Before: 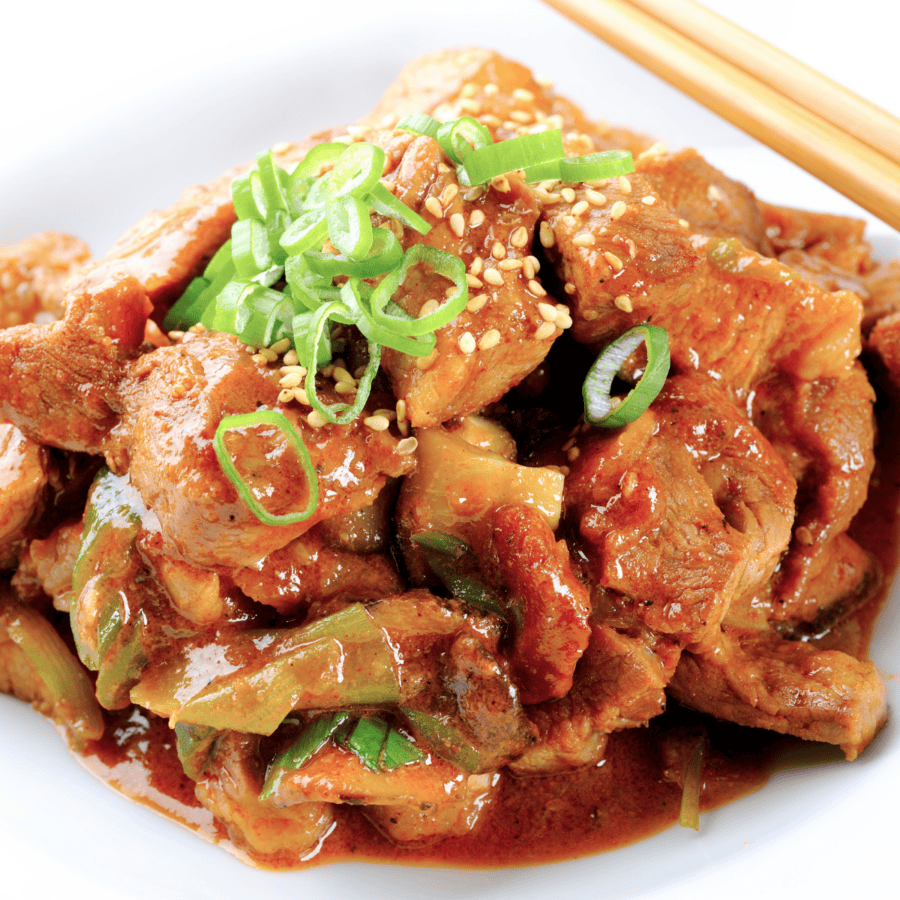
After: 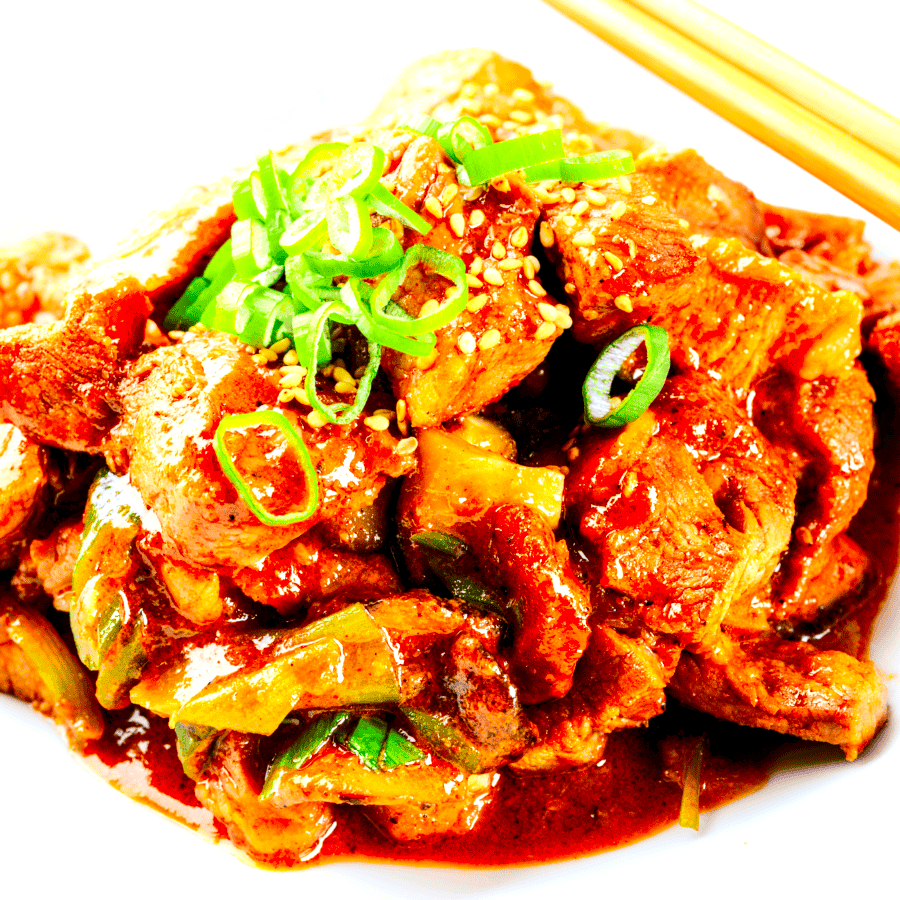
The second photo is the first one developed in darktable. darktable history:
velvia: on, module defaults
local contrast: highlights 60%, shadows 60%, detail 160%
contrast brightness saturation: contrast 0.2, brightness 0.2, saturation 0.8
color zones: curves: ch0 [(0, 0.5) (0.143, 0.5) (0.286, 0.5) (0.429, 0.5) (0.571, 0.5) (0.714, 0.476) (0.857, 0.5) (1, 0.5)]; ch2 [(0, 0.5) (0.143, 0.5) (0.286, 0.5) (0.429, 0.5) (0.571, 0.5) (0.714, 0.487) (0.857, 0.5) (1, 0.5)]
tone equalizer: -8 EV -0.417 EV, -7 EV -0.389 EV, -6 EV -0.333 EV, -5 EV -0.222 EV, -3 EV 0.222 EV, -2 EV 0.333 EV, -1 EV 0.389 EV, +0 EV 0.417 EV, edges refinement/feathering 500, mask exposure compensation -1.57 EV, preserve details no
